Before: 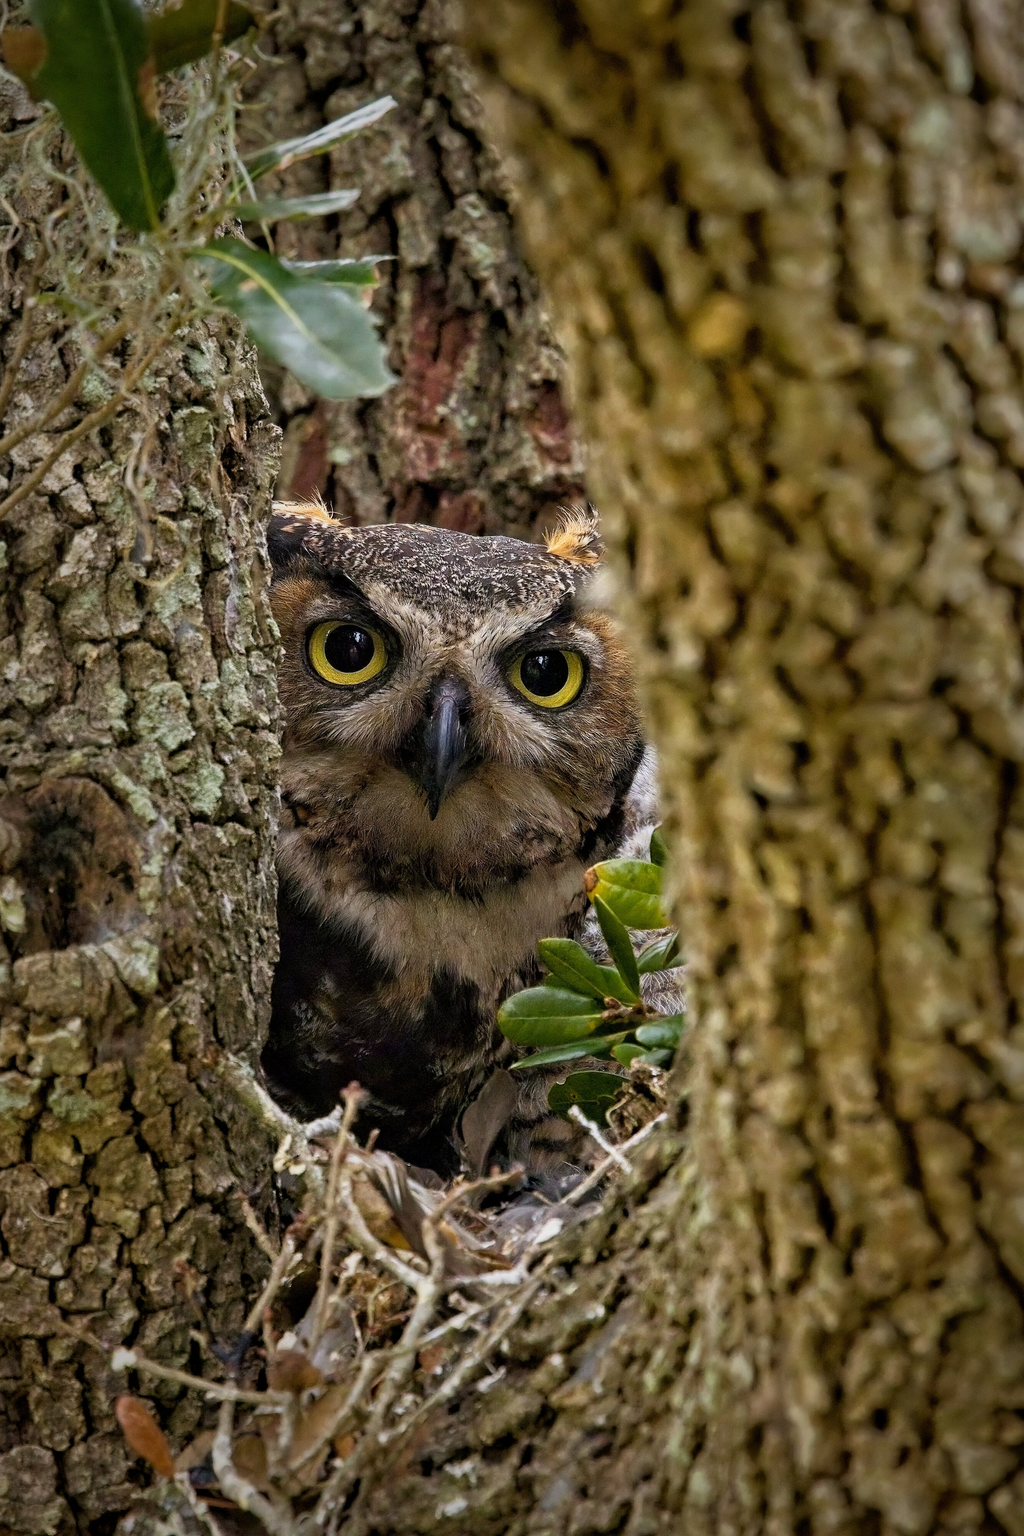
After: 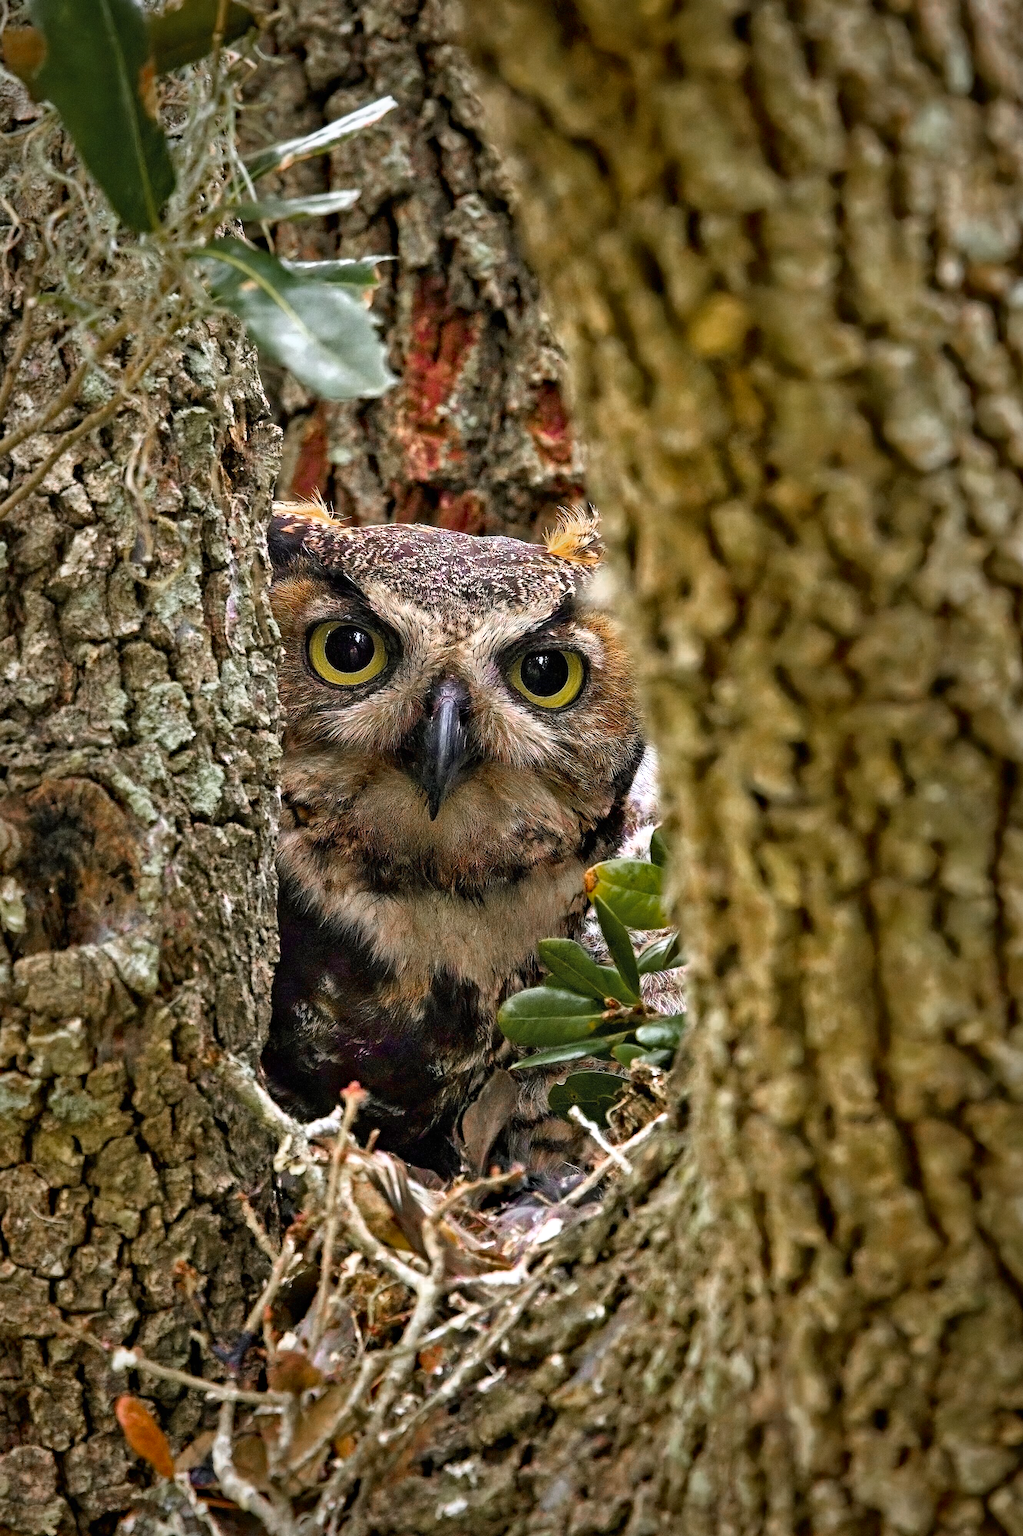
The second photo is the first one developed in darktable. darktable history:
shadows and highlights: soften with gaussian
haze removal: adaptive false
exposure: black level correction 0, exposure 0.697 EV, compensate highlight preservation false
tone curve: curves: ch0 [(0, 0) (0.003, 0.002) (0.011, 0.01) (0.025, 0.022) (0.044, 0.039) (0.069, 0.061) (0.1, 0.088) (0.136, 0.126) (0.177, 0.167) (0.224, 0.211) (0.277, 0.27) (0.335, 0.335) (0.399, 0.407) (0.468, 0.485) (0.543, 0.569) (0.623, 0.659) (0.709, 0.756) (0.801, 0.851) (0.898, 0.961) (1, 1)], color space Lab, independent channels, preserve colors none
contrast brightness saturation: contrast 0.078, saturation 0.197
color zones: curves: ch0 [(0, 0.48) (0.209, 0.398) (0.305, 0.332) (0.429, 0.493) (0.571, 0.5) (0.714, 0.5) (0.857, 0.5) (1, 0.48)]; ch1 [(0, 0.736) (0.143, 0.625) (0.225, 0.371) (0.429, 0.256) (0.571, 0.241) (0.714, 0.213) (0.857, 0.48) (1, 0.736)]; ch2 [(0, 0.448) (0.143, 0.498) (0.286, 0.5) (0.429, 0.5) (0.571, 0.5) (0.714, 0.5) (0.857, 0.5) (1, 0.448)]
